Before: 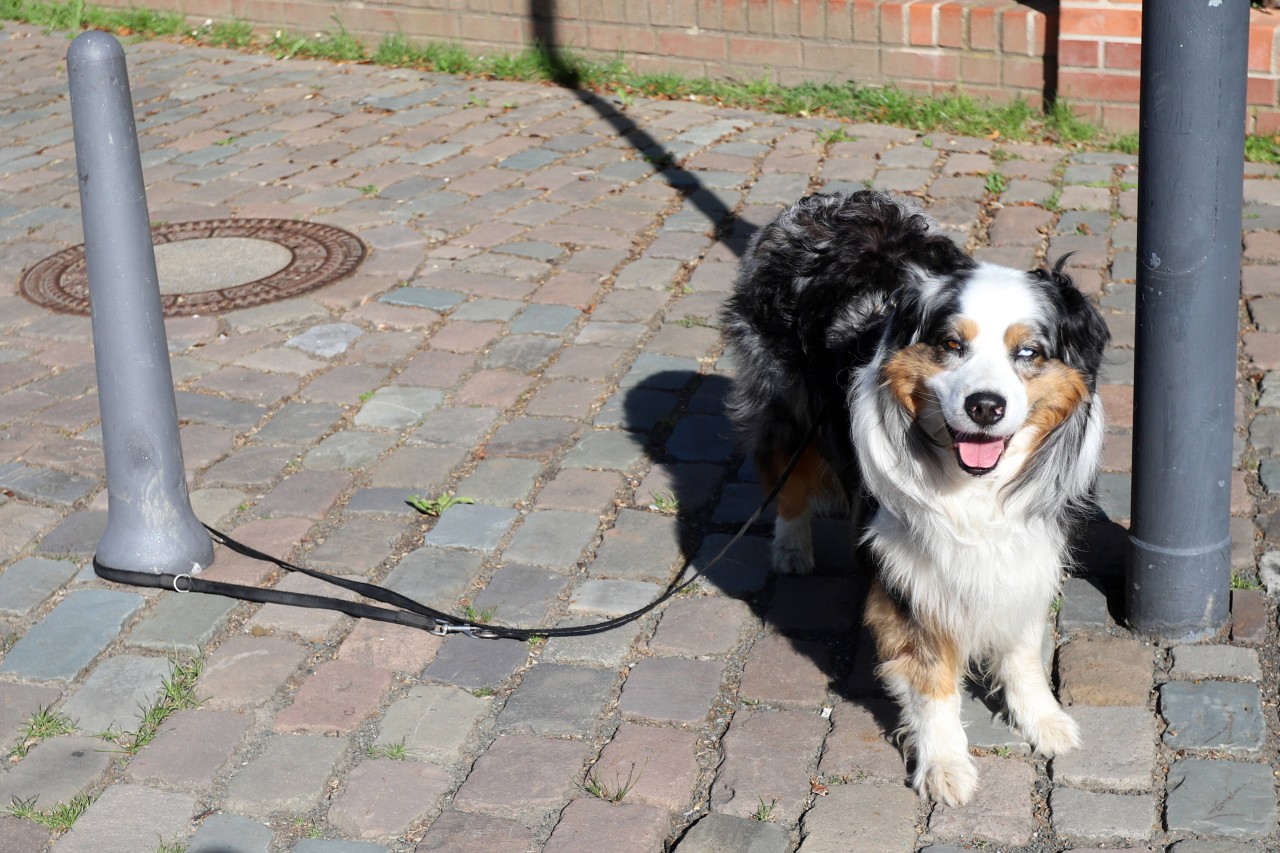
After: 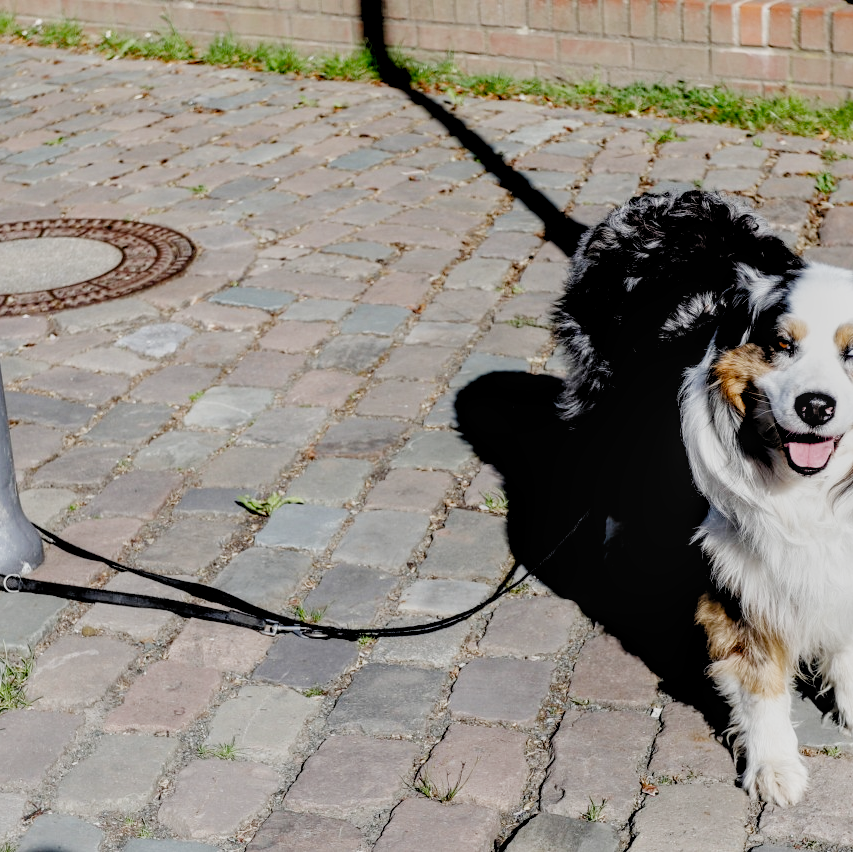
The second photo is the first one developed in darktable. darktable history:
crop and rotate: left 13.342%, right 19.991%
local contrast: highlights 61%, detail 143%, midtone range 0.428
exposure: black level correction 0.001, exposure 0.014 EV, compensate highlight preservation false
filmic rgb: black relative exposure -2.85 EV, white relative exposure 4.56 EV, hardness 1.77, contrast 1.25, preserve chrominance no, color science v5 (2021)
